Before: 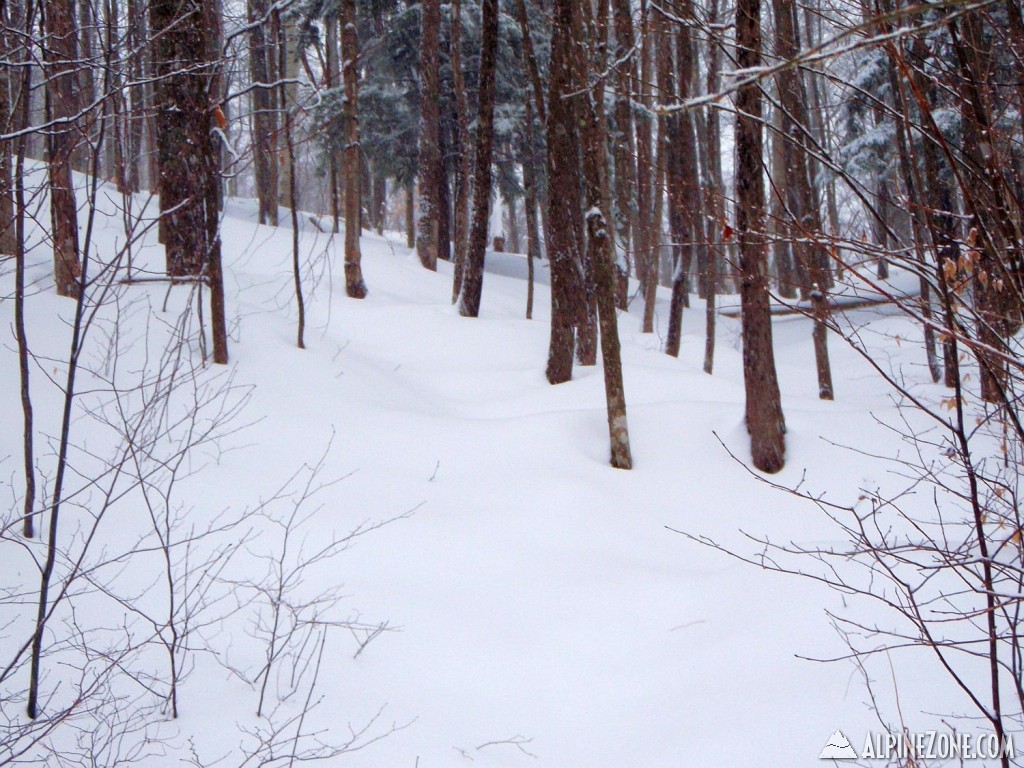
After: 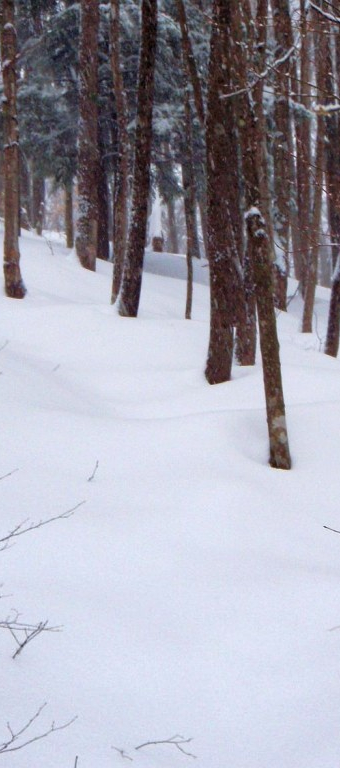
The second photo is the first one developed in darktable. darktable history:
shadows and highlights: radius 264.75, soften with gaussian
tone equalizer: on, module defaults
crop: left 33.36%, right 33.36%
